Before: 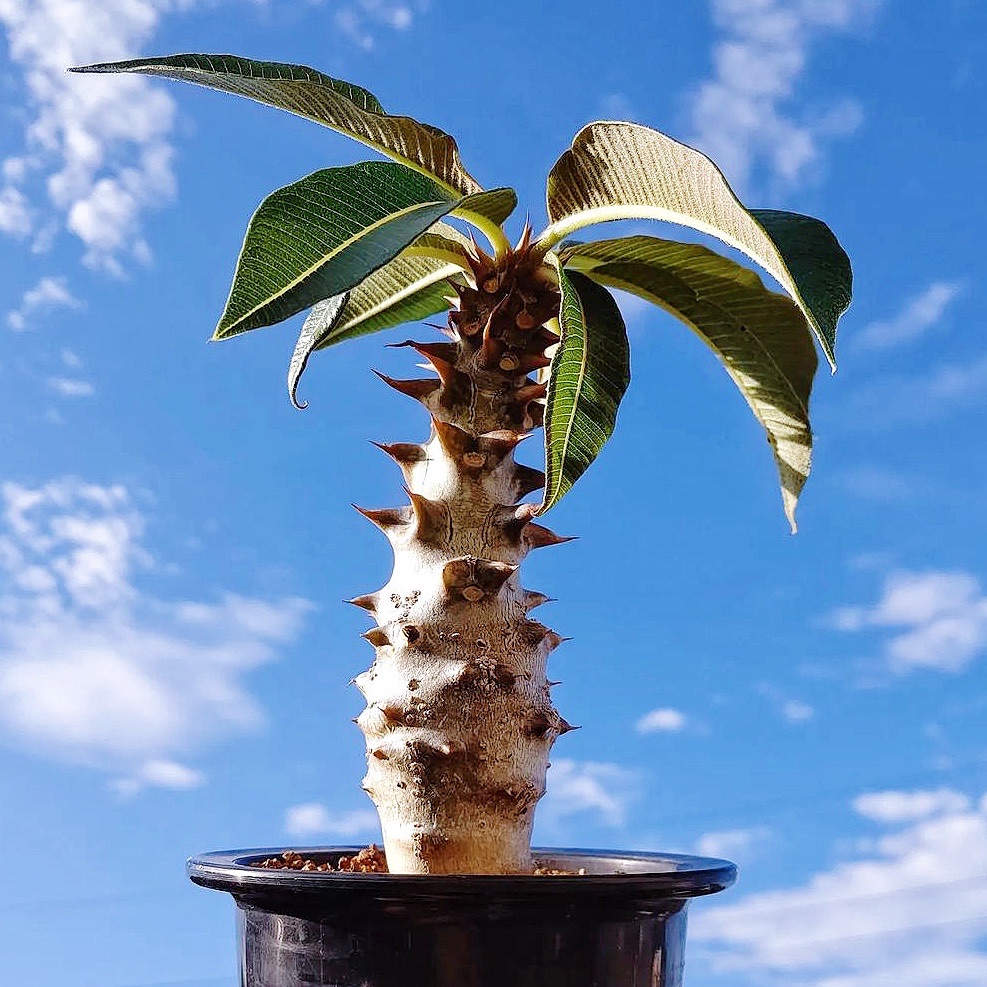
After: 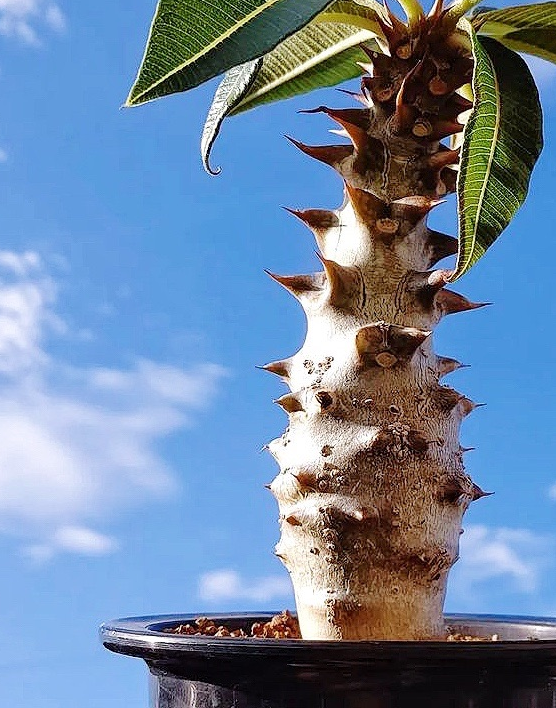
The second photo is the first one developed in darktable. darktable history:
crop: left 8.847%, top 23.737%, right 34.747%, bottom 4.474%
